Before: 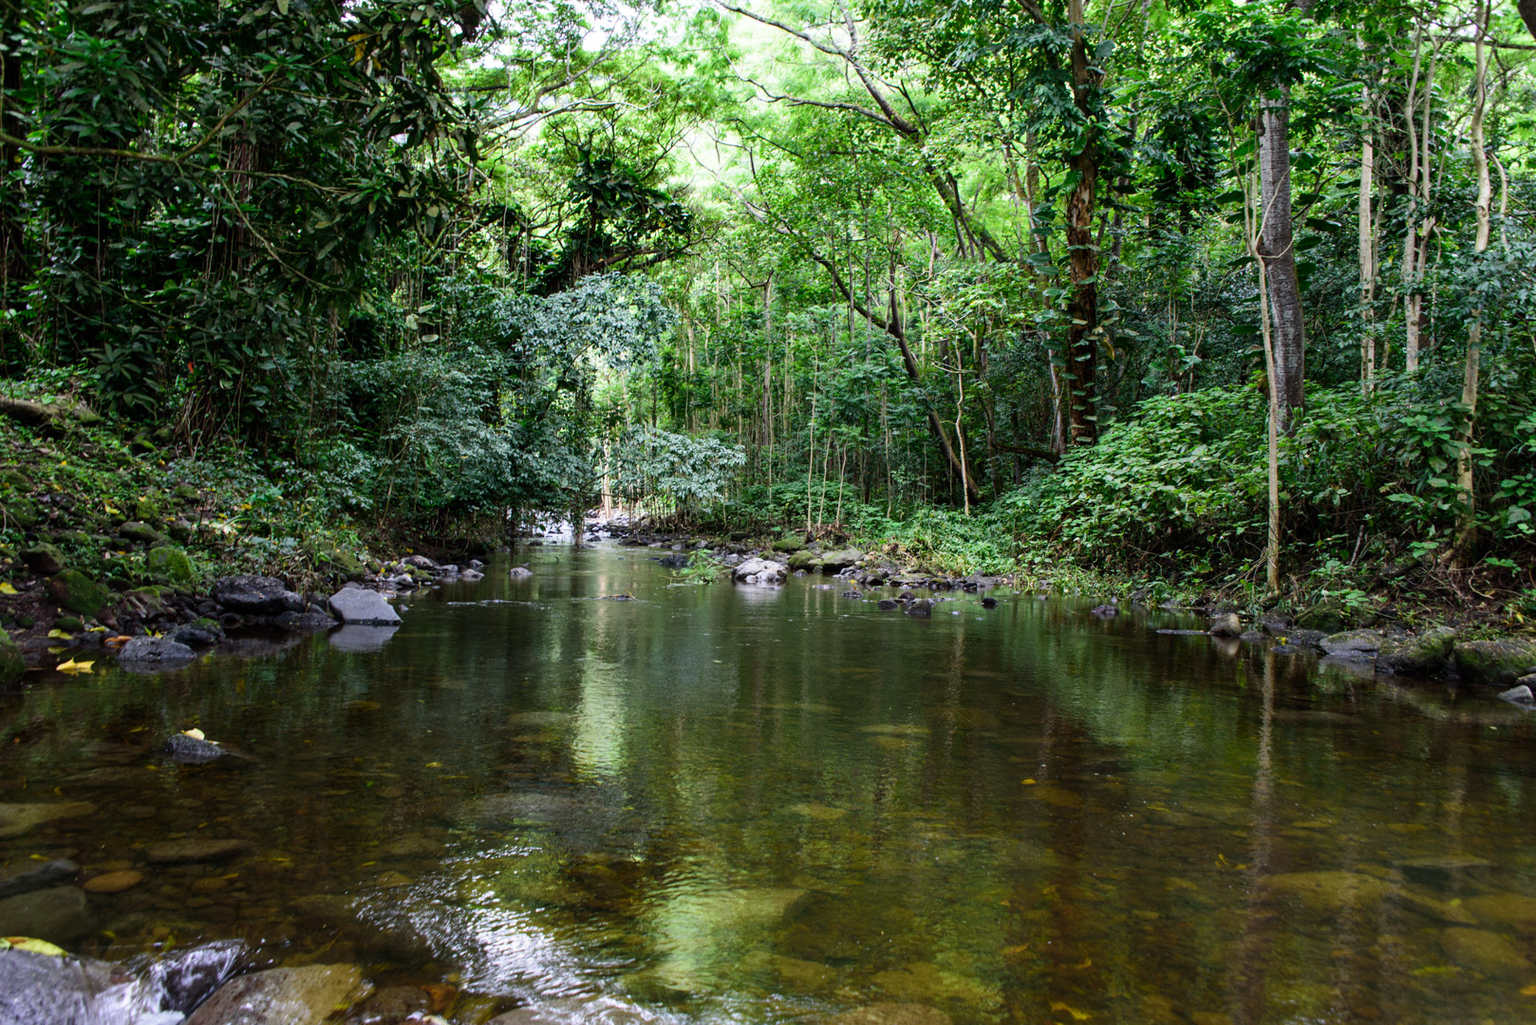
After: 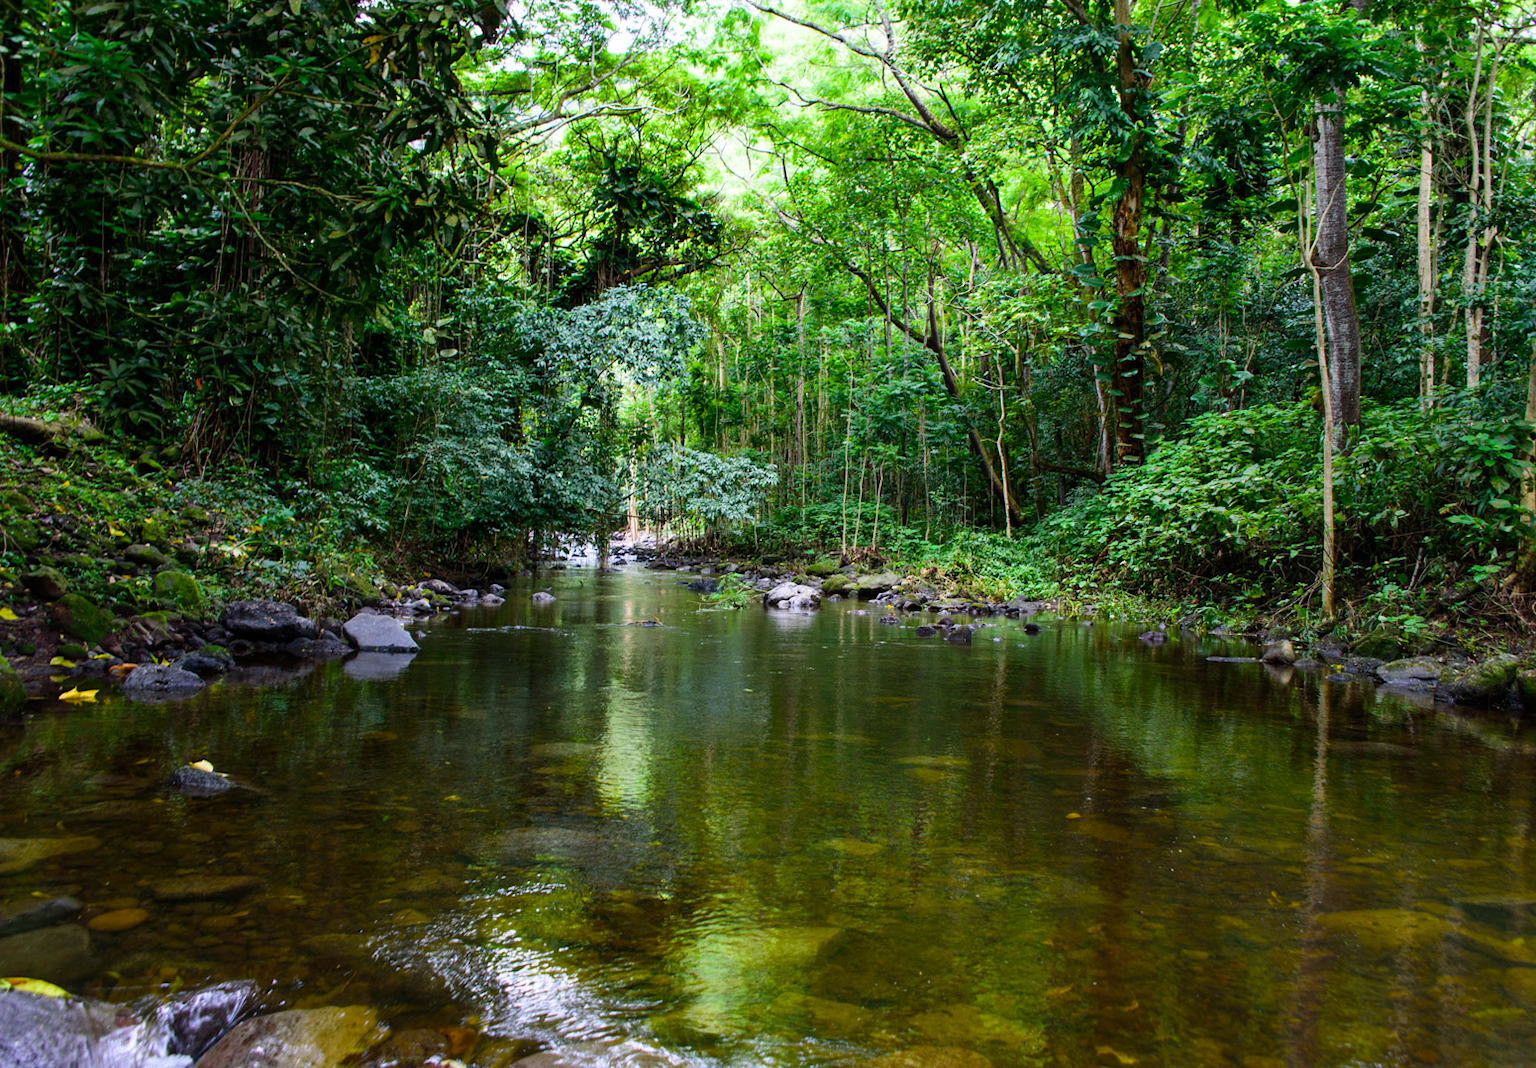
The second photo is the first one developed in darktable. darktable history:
exposure: compensate highlight preservation false
color balance rgb: linear chroma grading › global chroma 33.4%
crop: right 4.126%, bottom 0.031%
